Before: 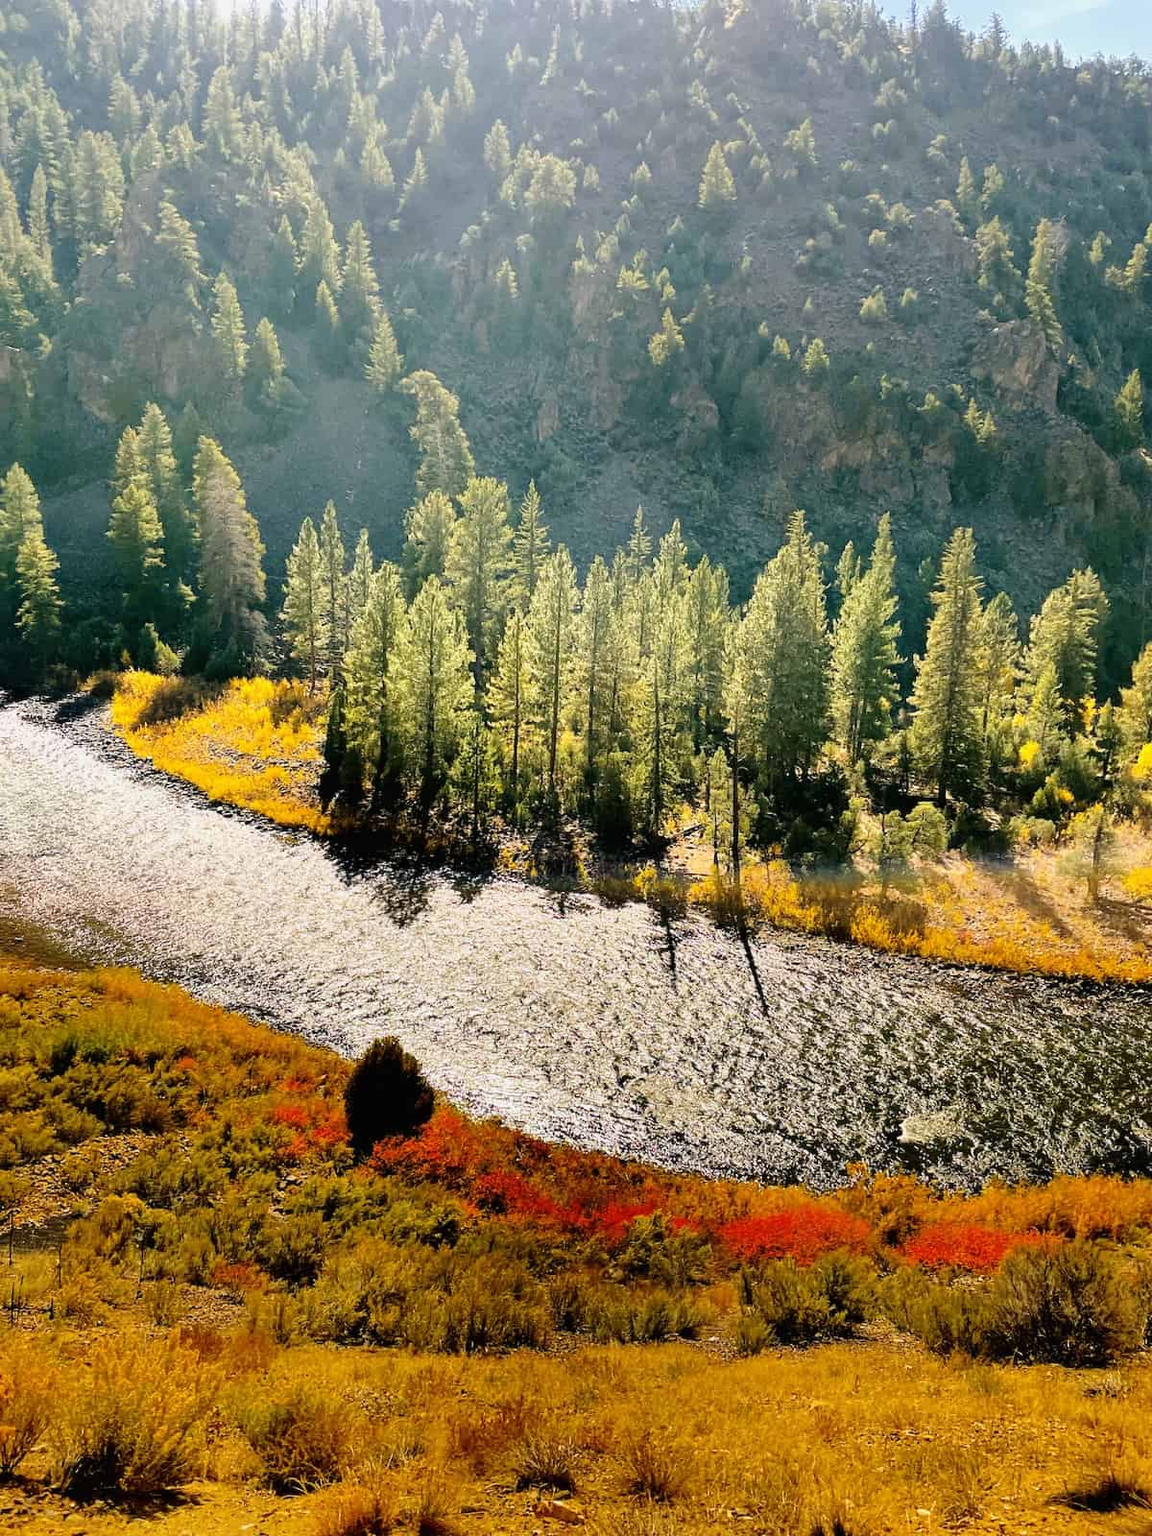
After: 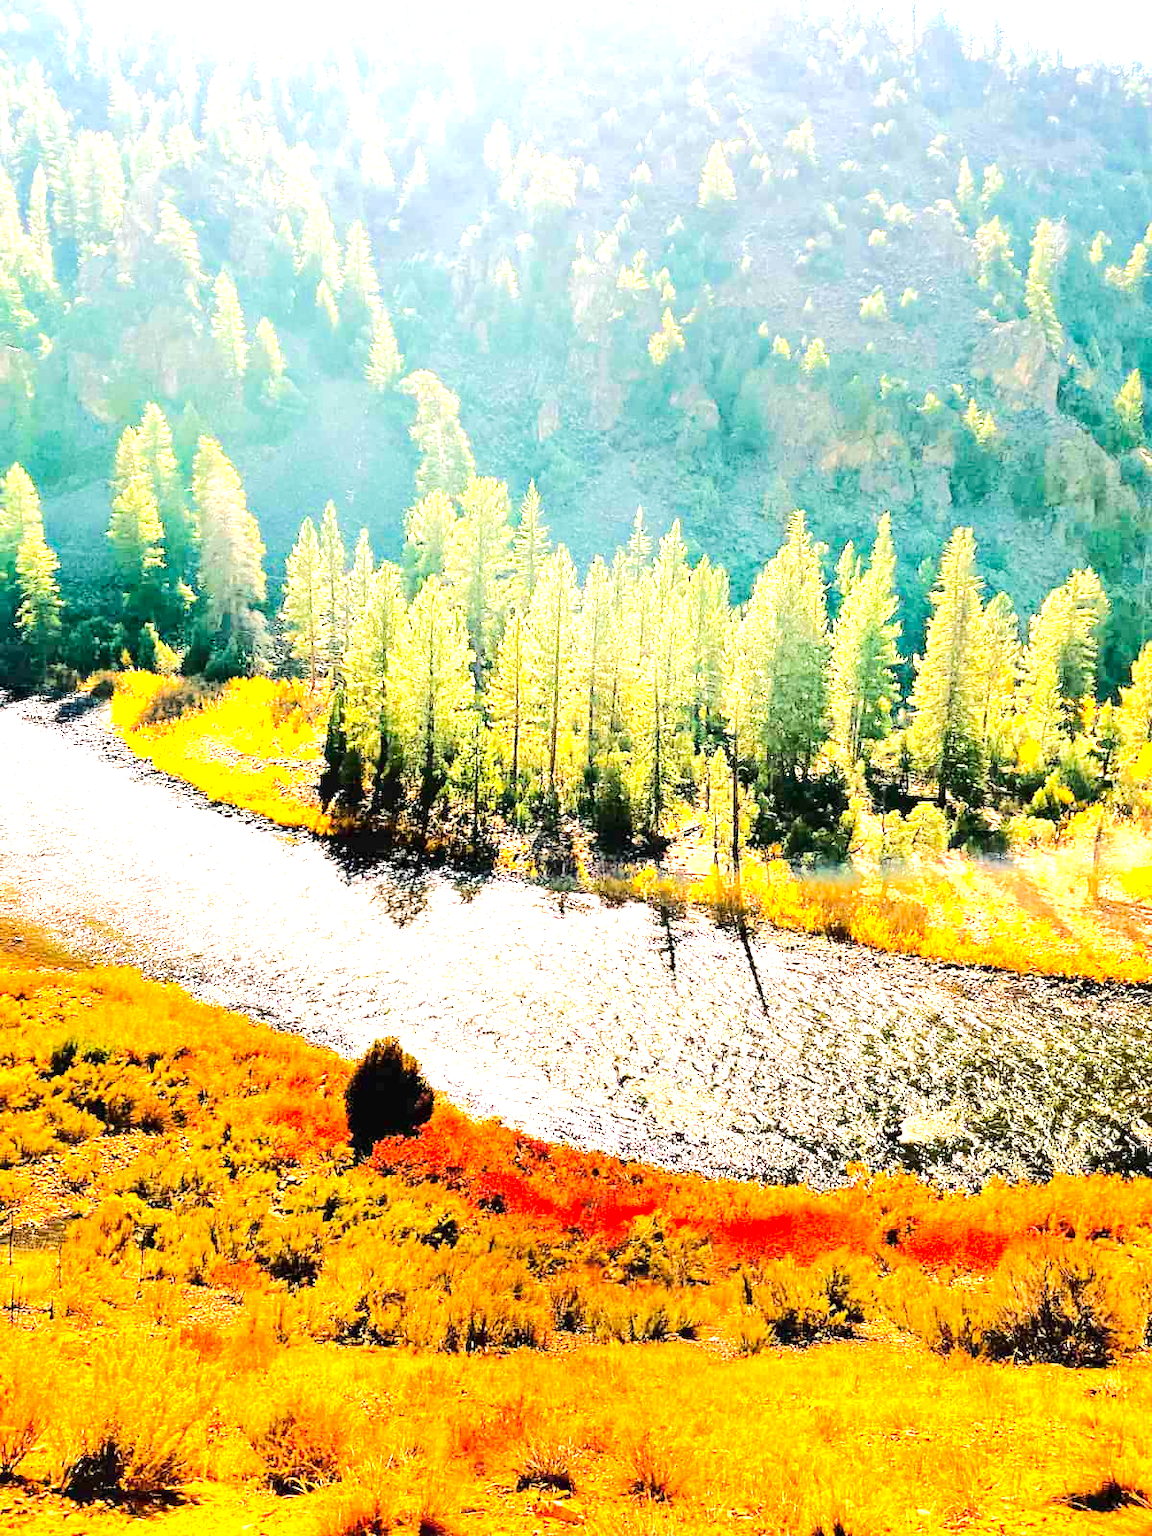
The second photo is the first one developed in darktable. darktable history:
tone equalizer: -7 EV 0.164 EV, -6 EV 0.58 EV, -5 EV 1.13 EV, -4 EV 1.35 EV, -3 EV 1.15 EV, -2 EV 0.6 EV, -1 EV 0.153 EV, edges refinement/feathering 500, mask exposure compensation -1.57 EV, preserve details no
exposure: exposure 1.48 EV, compensate exposure bias true, compensate highlight preservation false
